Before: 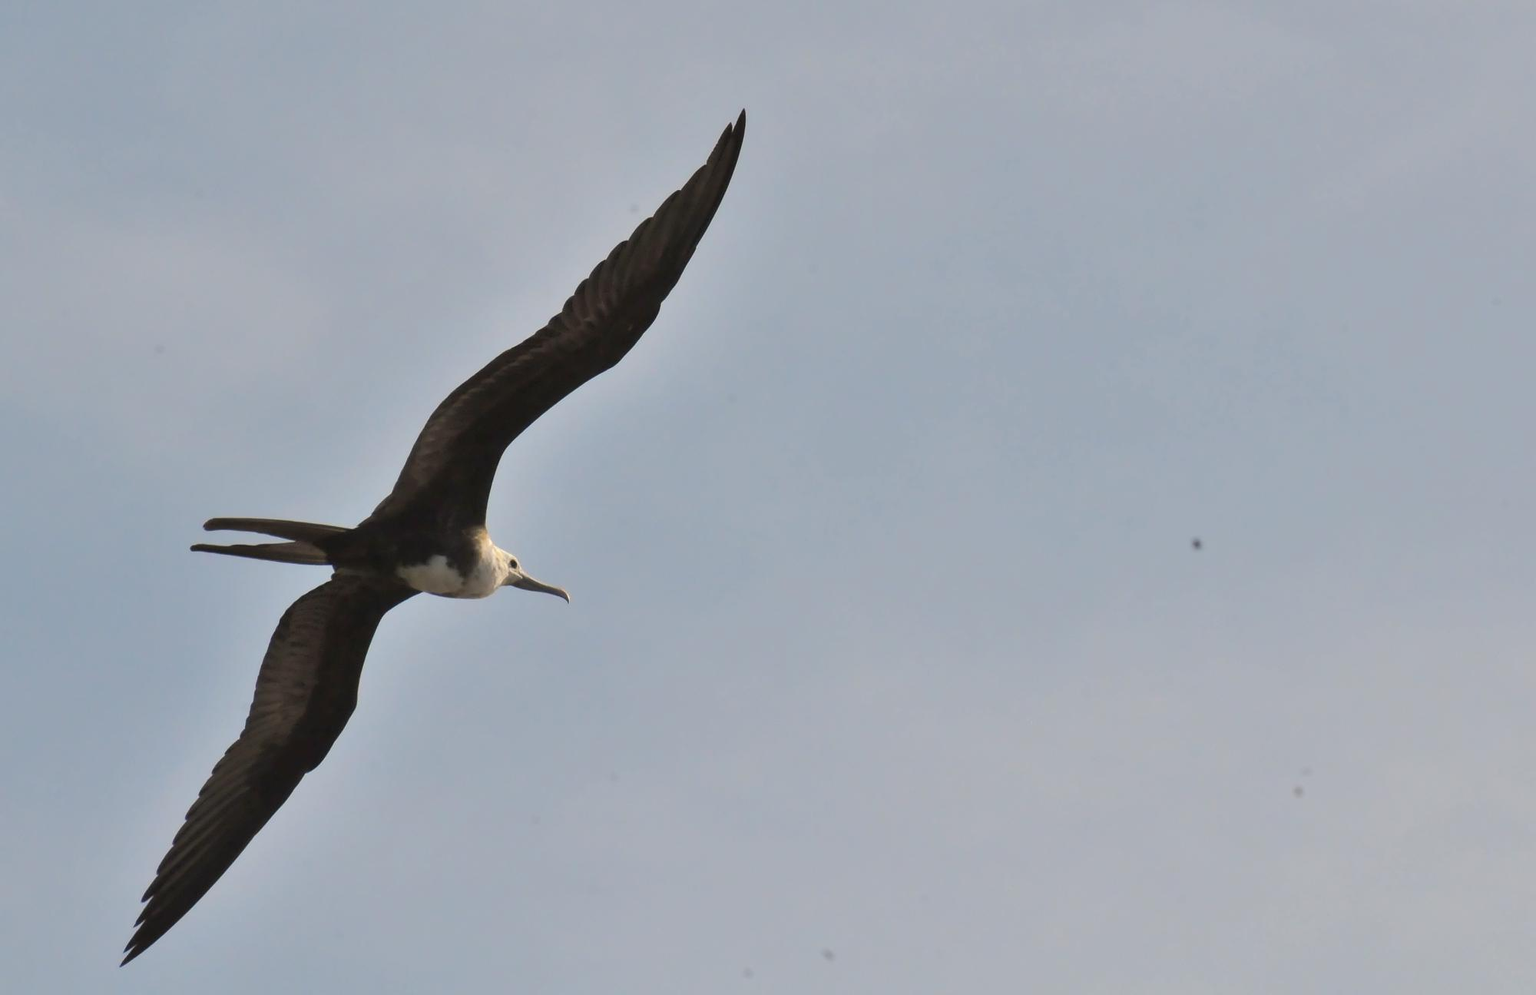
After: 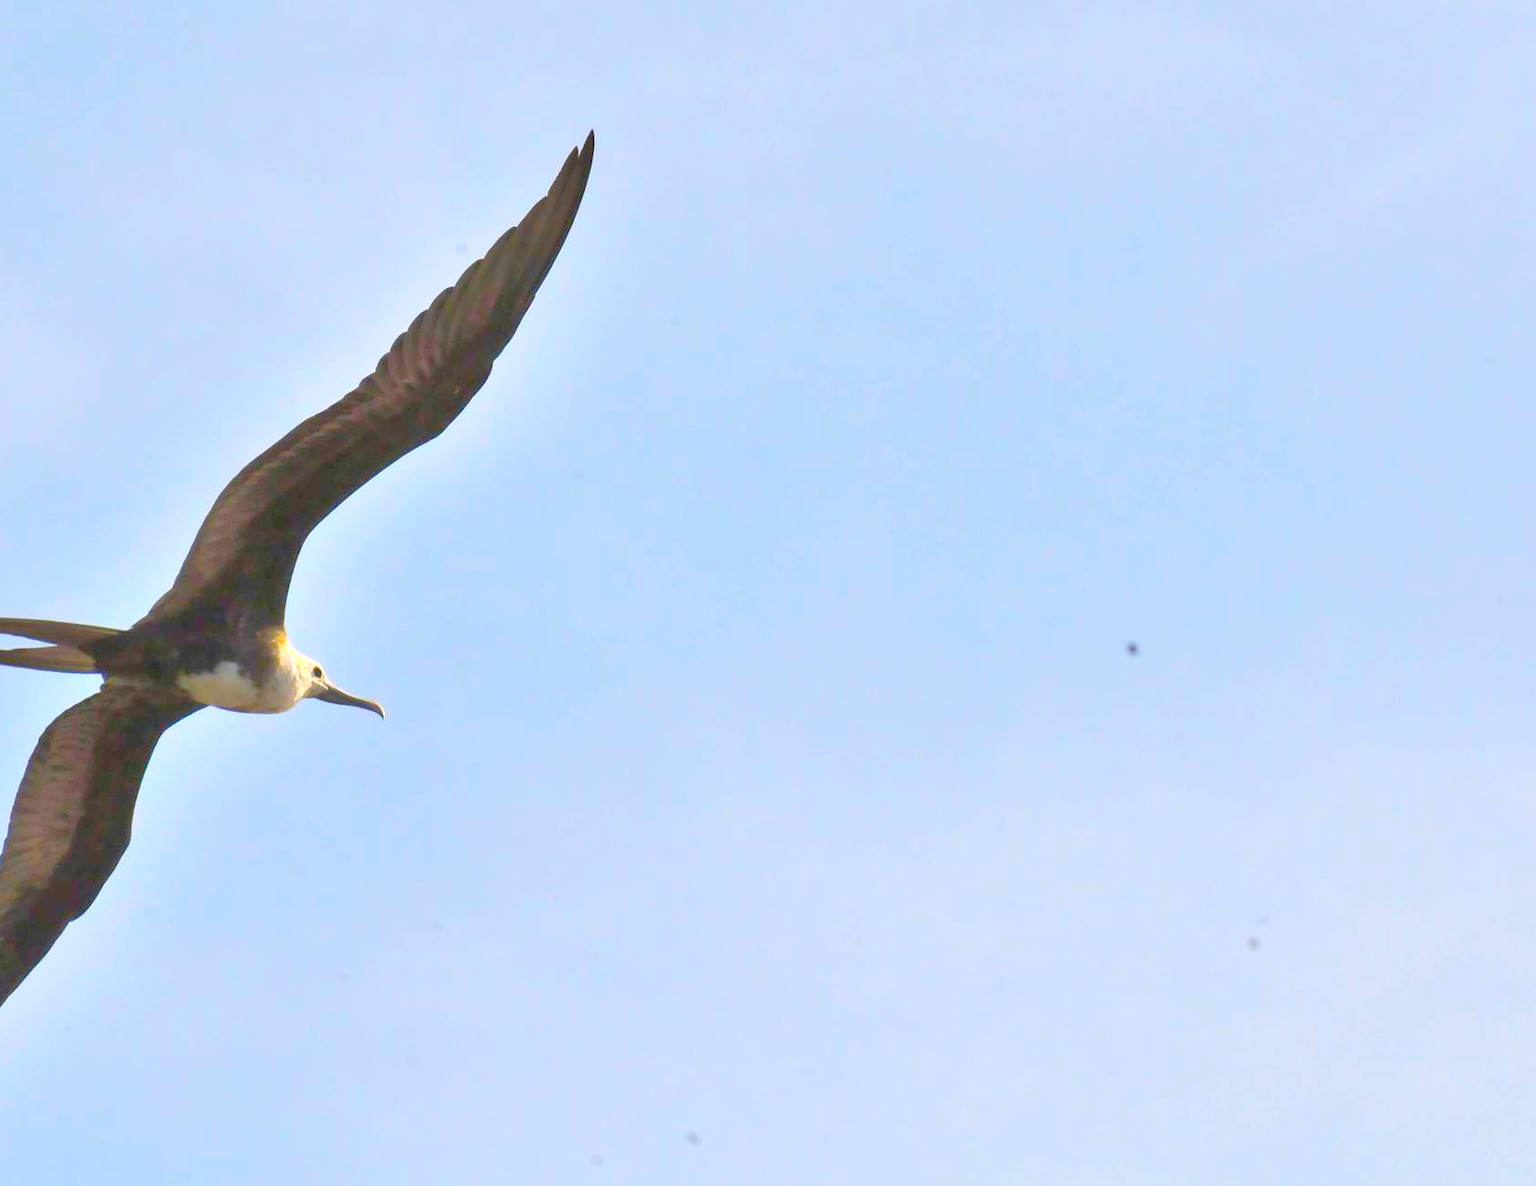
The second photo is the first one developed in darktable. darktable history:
velvia: strength 15%
crop: left 16.145%
color balance: input saturation 134.34%, contrast -10.04%, contrast fulcrum 19.67%, output saturation 133.51%
white balance: red 0.976, blue 1.04
exposure: black level correction 0.001, exposure 0.955 EV, compensate exposure bias true, compensate highlight preservation false
tone equalizer: -7 EV 0.15 EV, -6 EV 0.6 EV, -5 EV 1.15 EV, -4 EV 1.33 EV, -3 EV 1.15 EV, -2 EV 0.6 EV, -1 EV 0.15 EV, mask exposure compensation -0.5 EV
